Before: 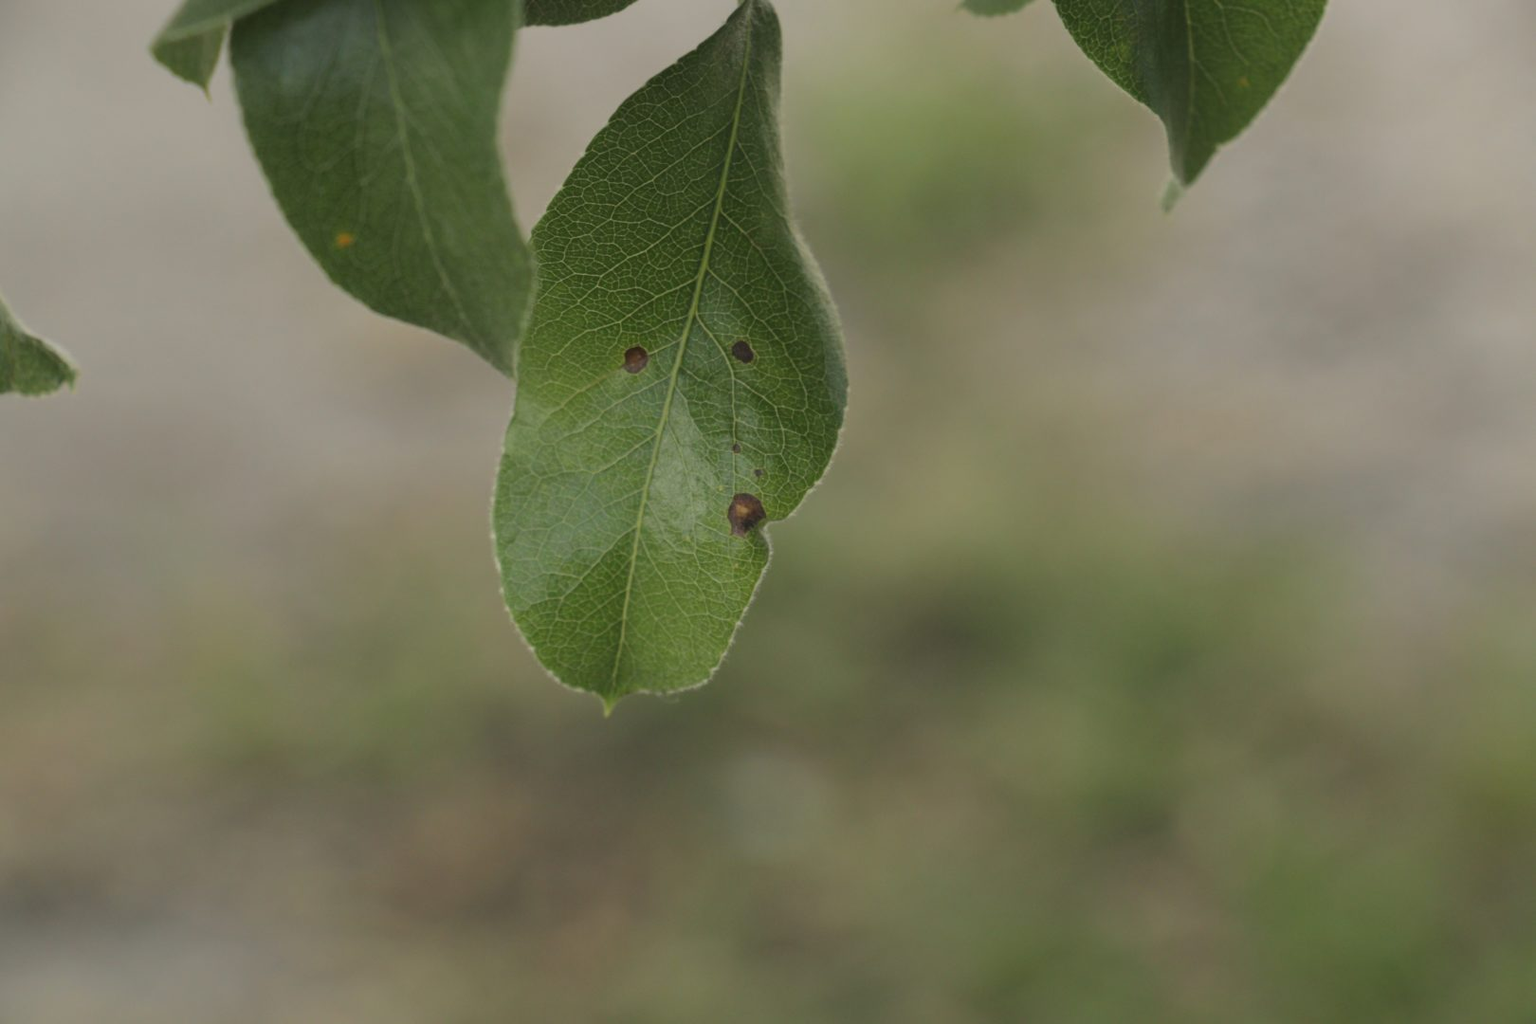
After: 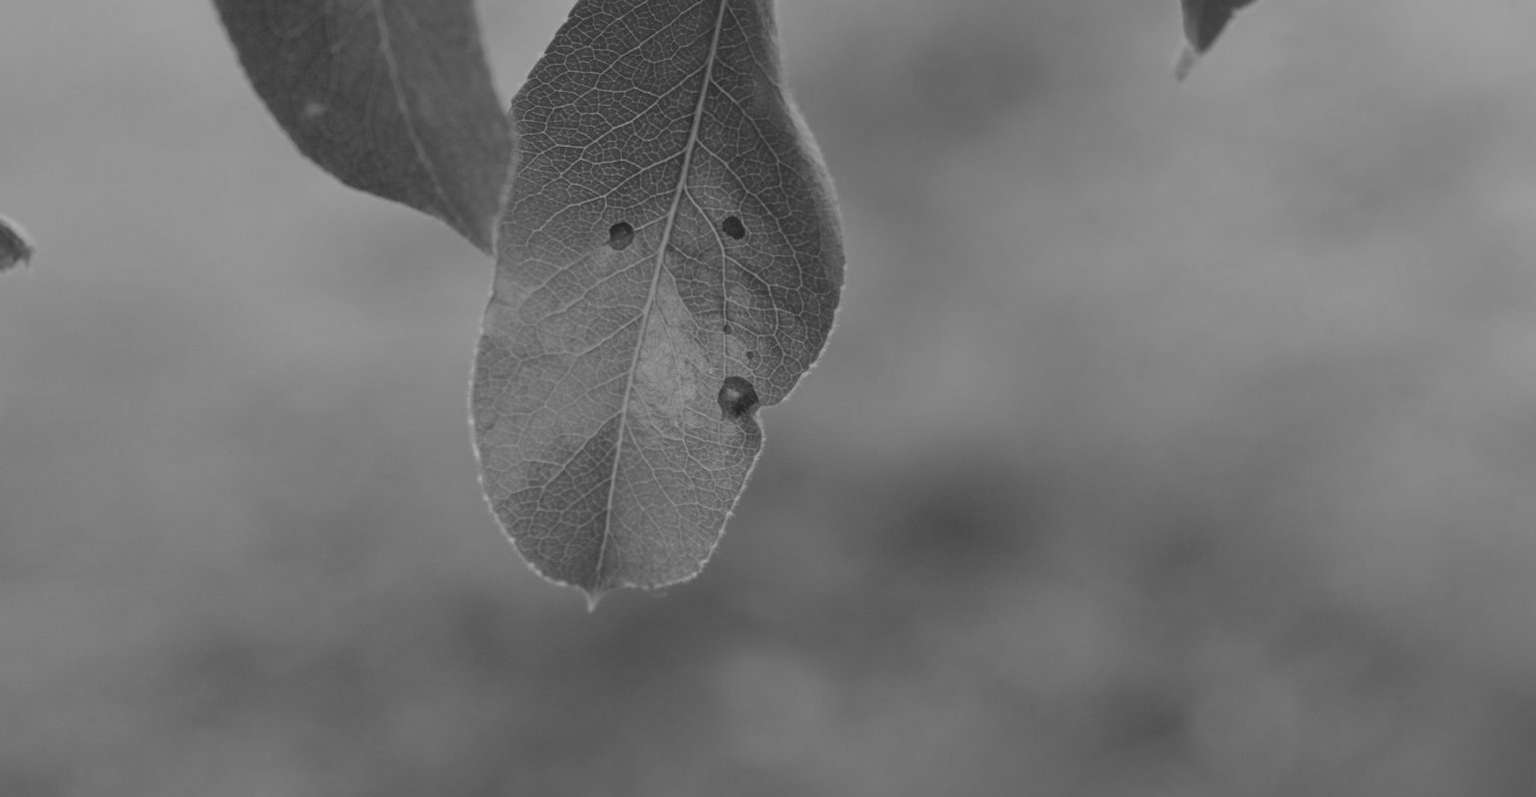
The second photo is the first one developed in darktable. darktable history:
monochrome: a -6.99, b 35.61, size 1.4
crop and rotate: left 2.991%, top 13.302%, right 1.981%, bottom 12.636%
exposure: compensate highlight preservation false
shadows and highlights: soften with gaussian
